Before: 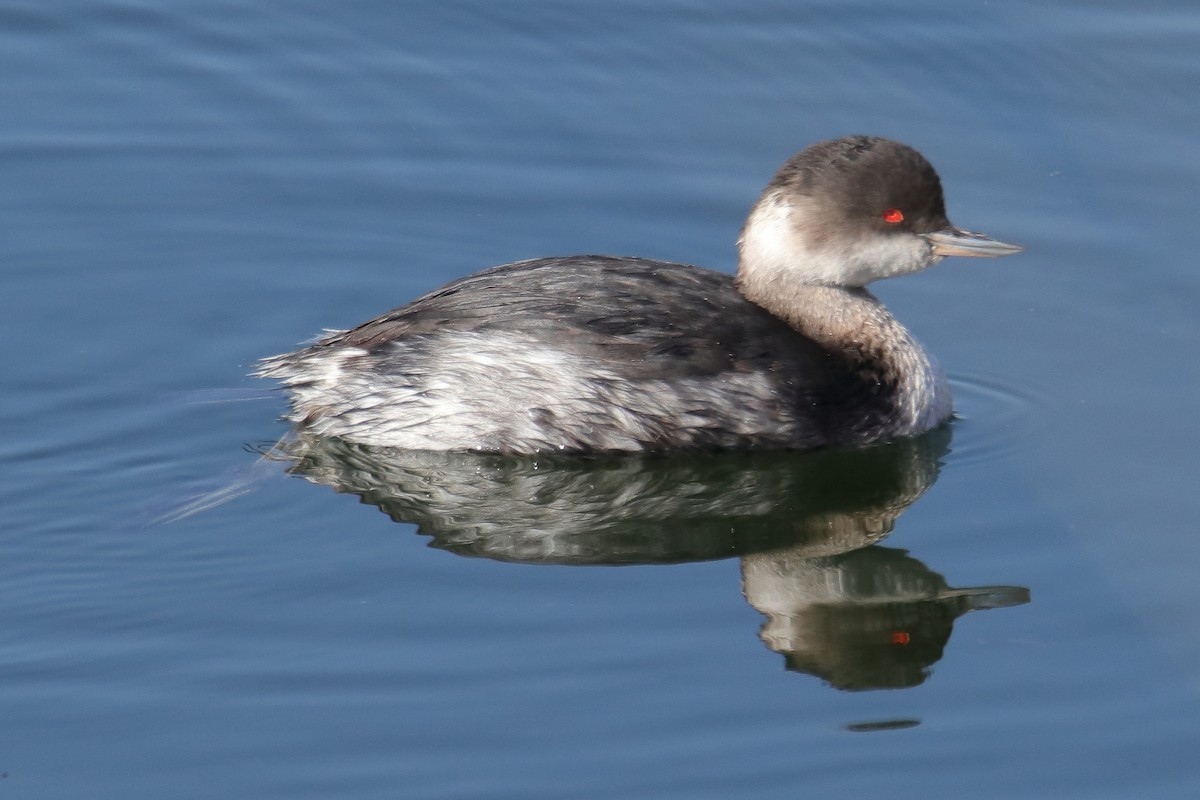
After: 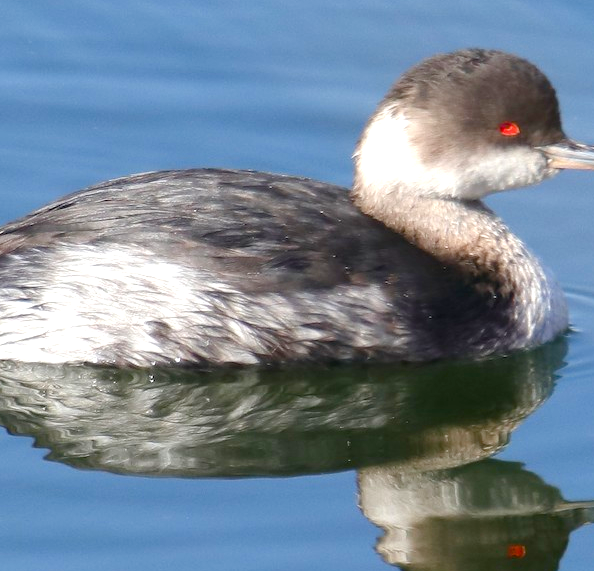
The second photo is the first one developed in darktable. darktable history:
color balance rgb: perceptual saturation grading › global saturation 20%, perceptual saturation grading › highlights -25%, perceptual saturation grading › shadows 50%
exposure: black level correction 0, exposure 0.7 EV, compensate exposure bias true, compensate highlight preservation false
crop: left 32.075%, top 10.976%, right 18.355%, bottom 17.596%
white balance: red 1, blue 1
